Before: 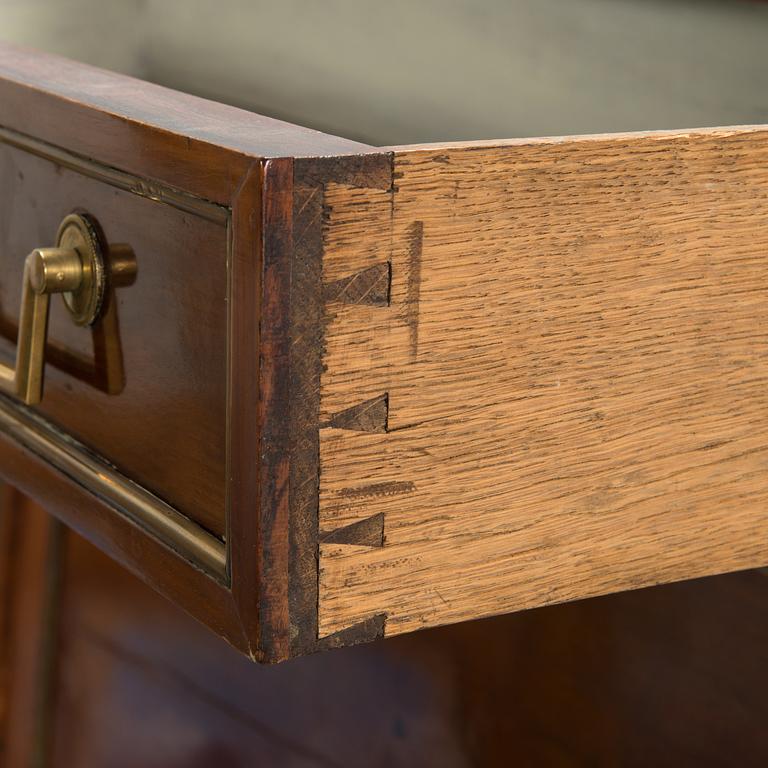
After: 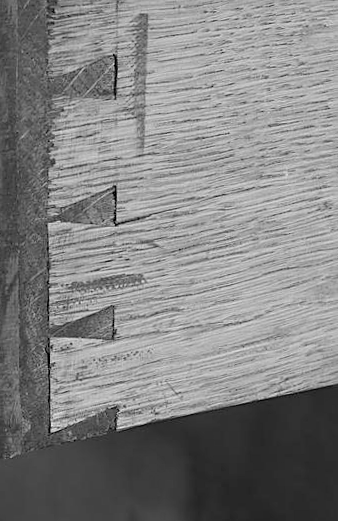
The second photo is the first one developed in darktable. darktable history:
monochrome: on, module defaults
crop: left 35.432%, top 26.233%, right 20.145%, bottom 3.432%
sharpen: on, module defaults
color balance rgb: perceptual saturation grading › global saturation 20%, global vibrance 20%
rotate and perspective: rotation -1°, crop left 0.011, crop right 0.989, crop top 0.025, crop bottom 0.975
contrast brightness saturation: brightness 0.15
